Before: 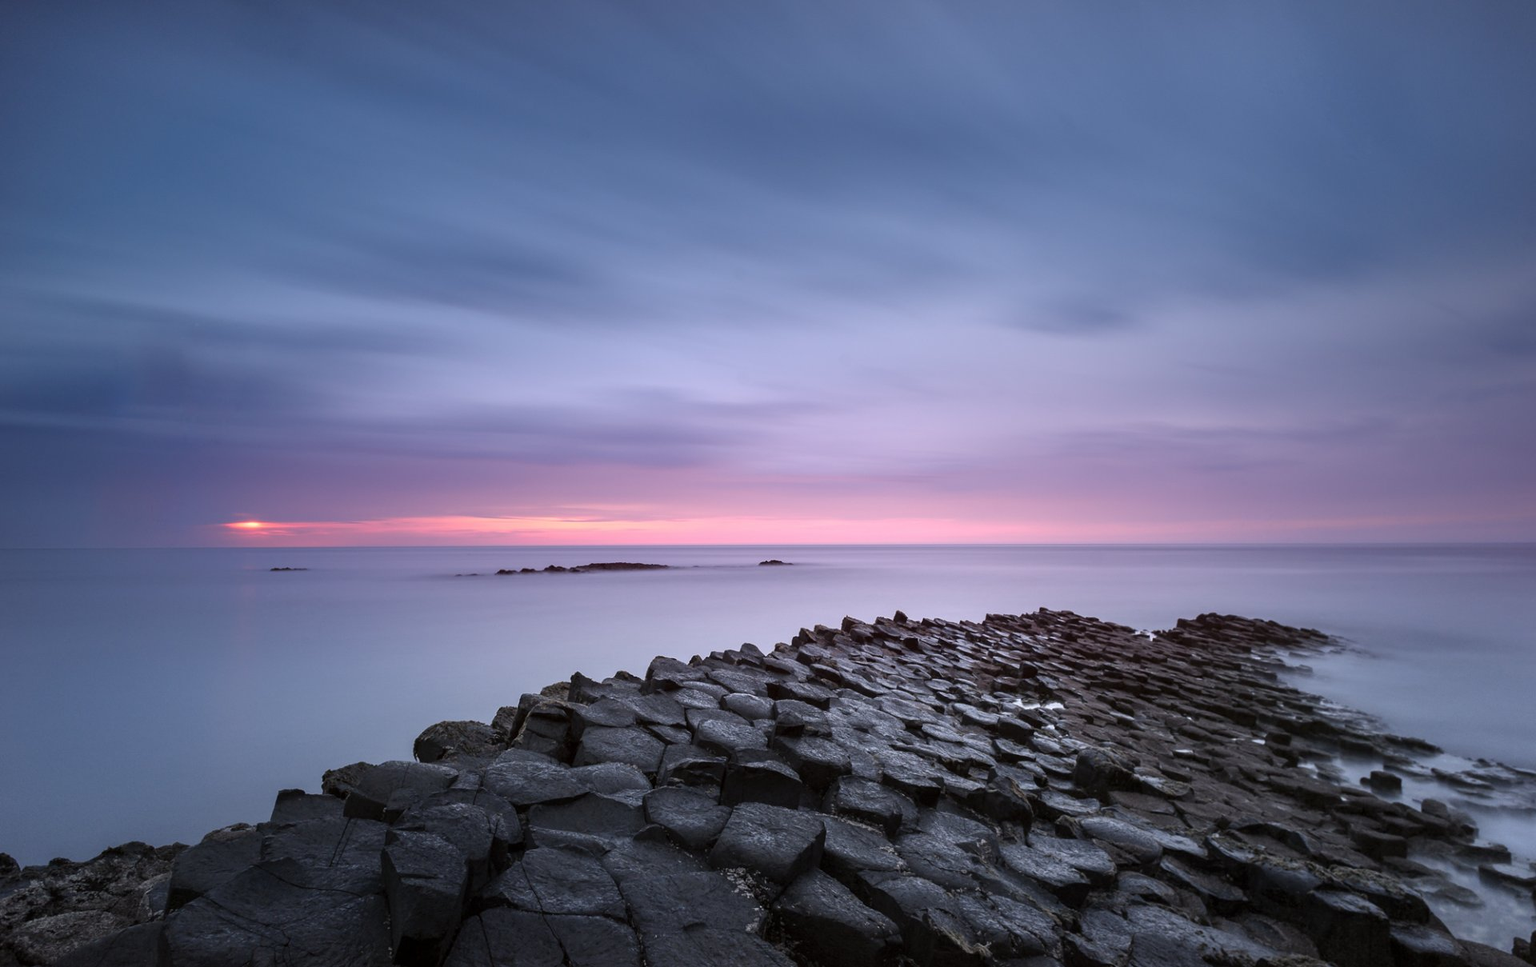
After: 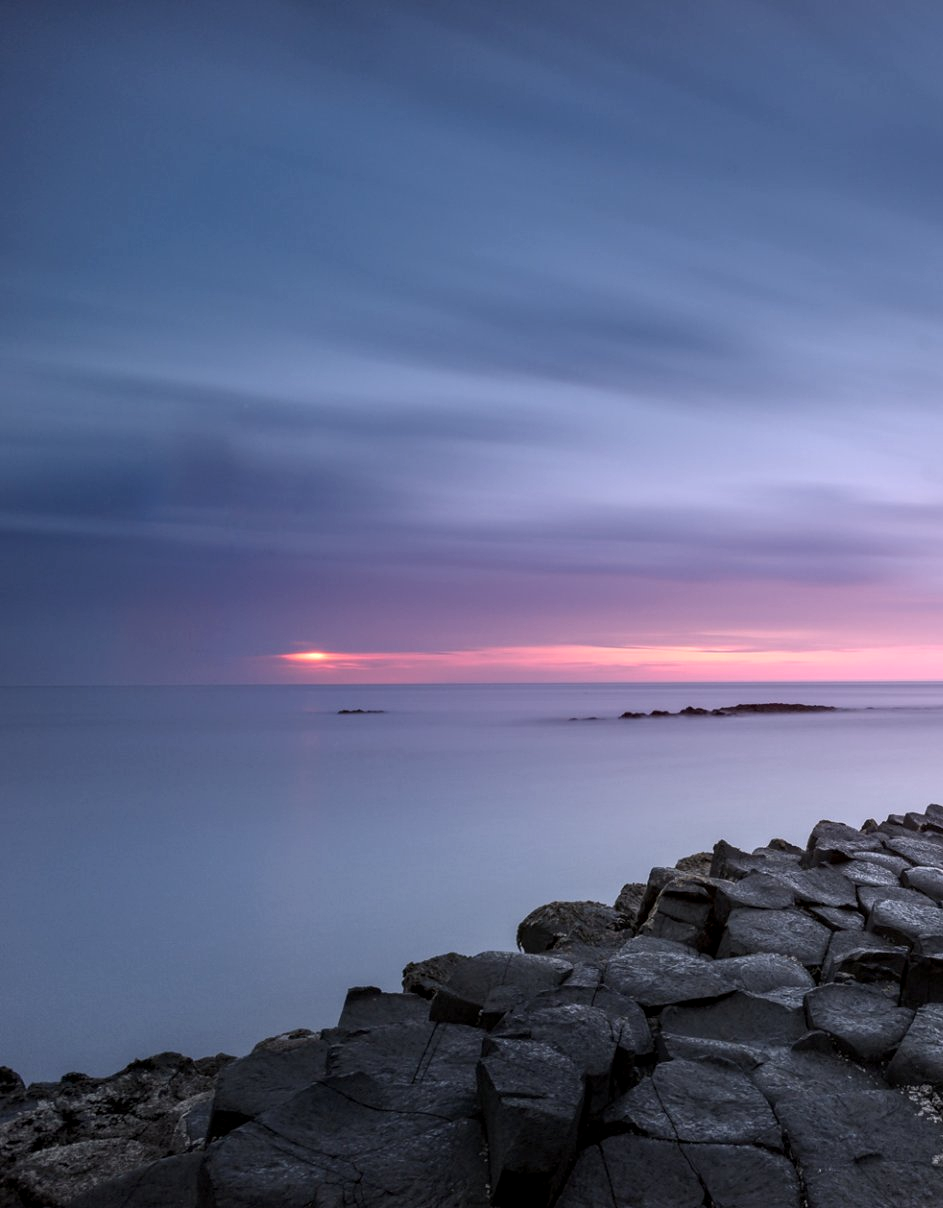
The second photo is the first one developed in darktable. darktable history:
local contrast: on, module defaults
crop and rotate: left 0%, top 0%, right 50.845%
